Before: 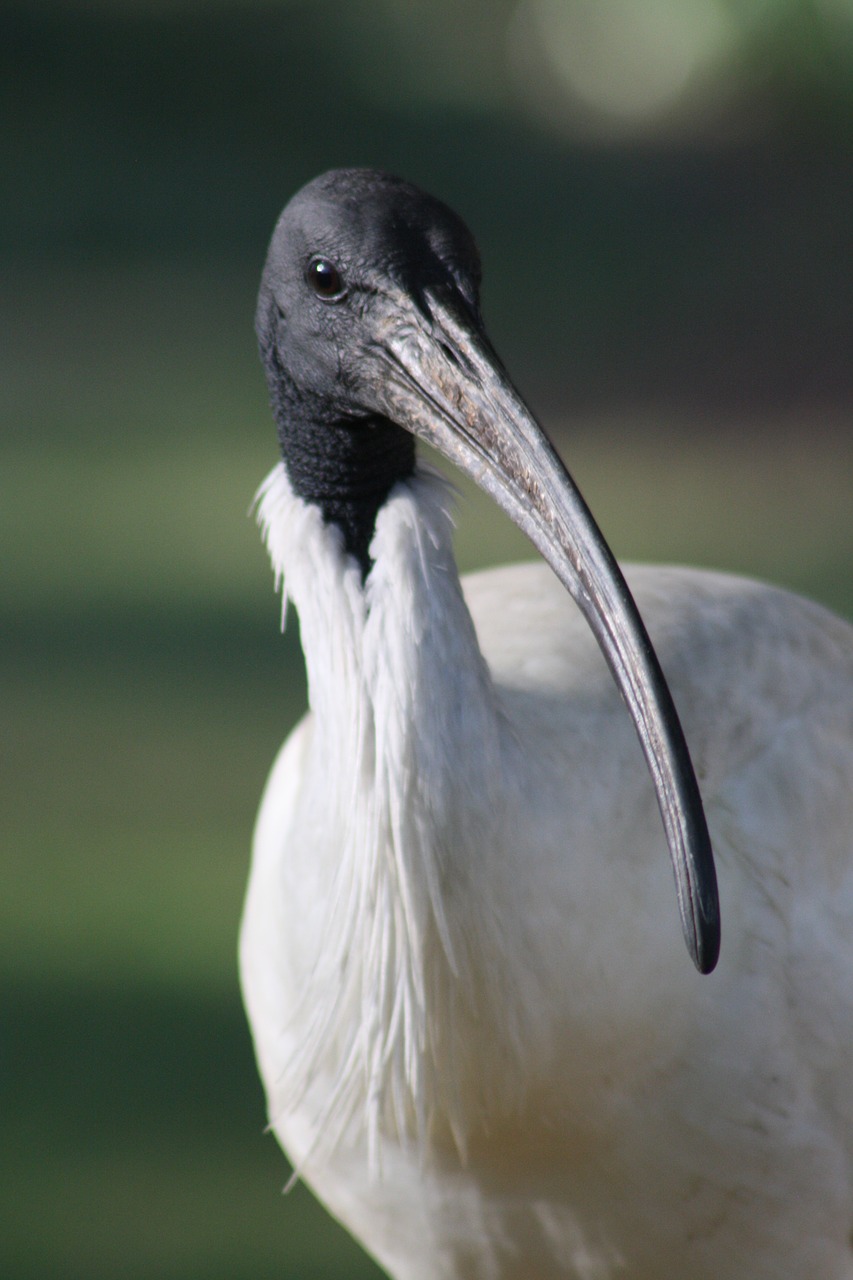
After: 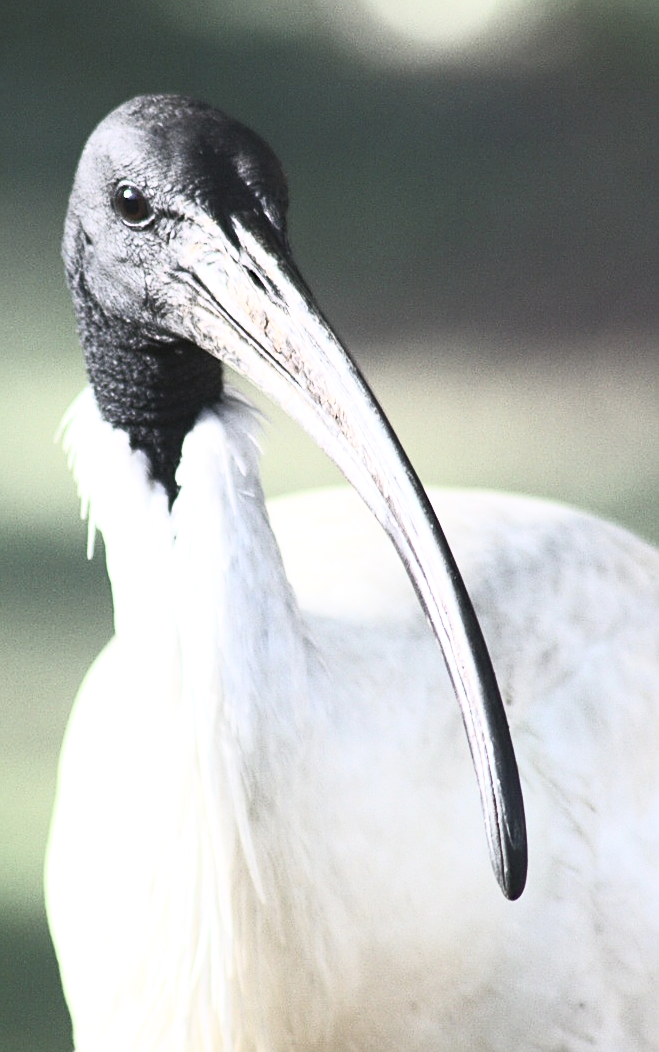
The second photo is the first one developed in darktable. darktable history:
crop: left 22.643%, top 5.842%, bottom 11.898%
sharpen: on, module defaults
exposure: black level correction 0, exposure 0.841 EV, compensate highlight preservation false
contrast brightness saturation: contrast 0.563, brightness 0.568, saturation -0.33
